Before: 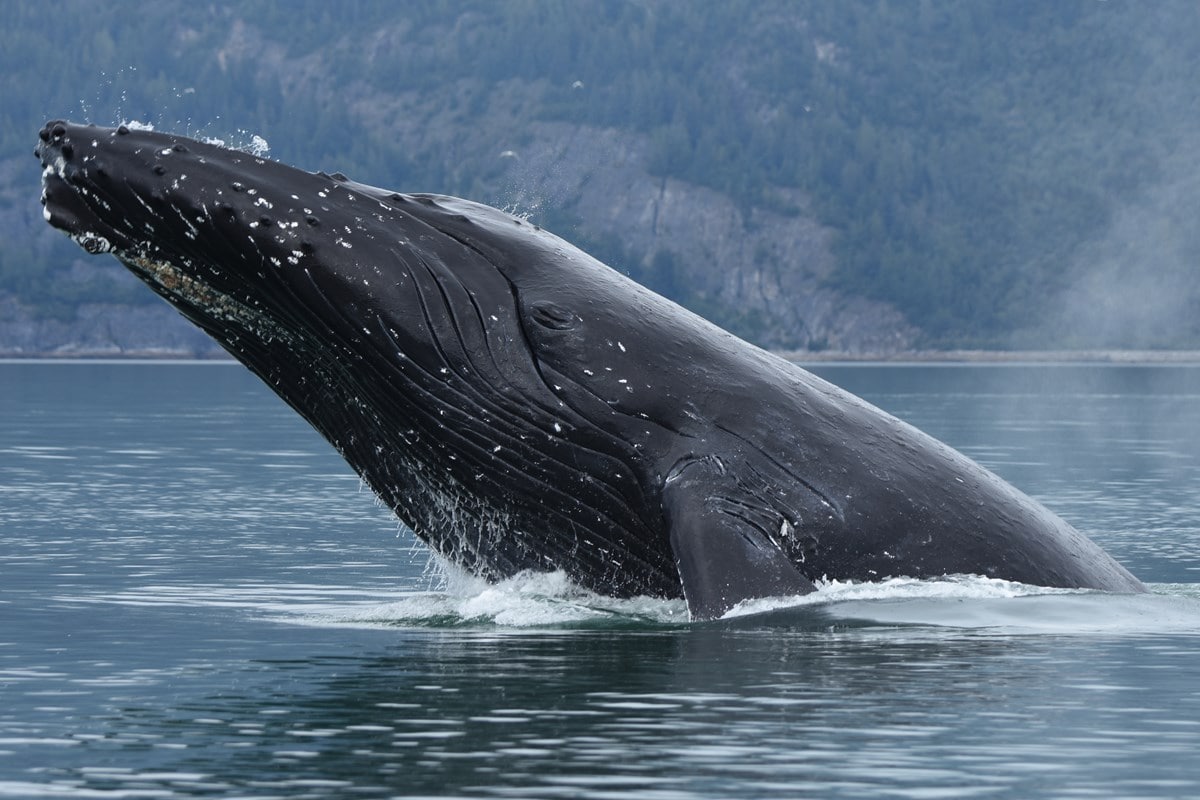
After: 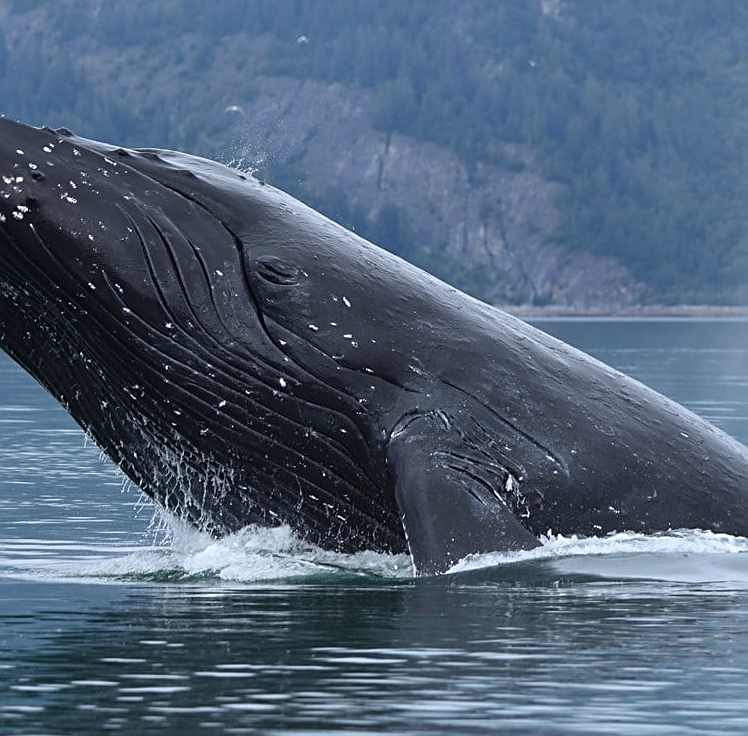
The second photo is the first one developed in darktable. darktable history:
sharpen: on, module defaults
crop and rotate: left 22.918%, top 5.629%, right 14.711%, bottom 2.247%
white balance: red 0.983, blue 1.036
